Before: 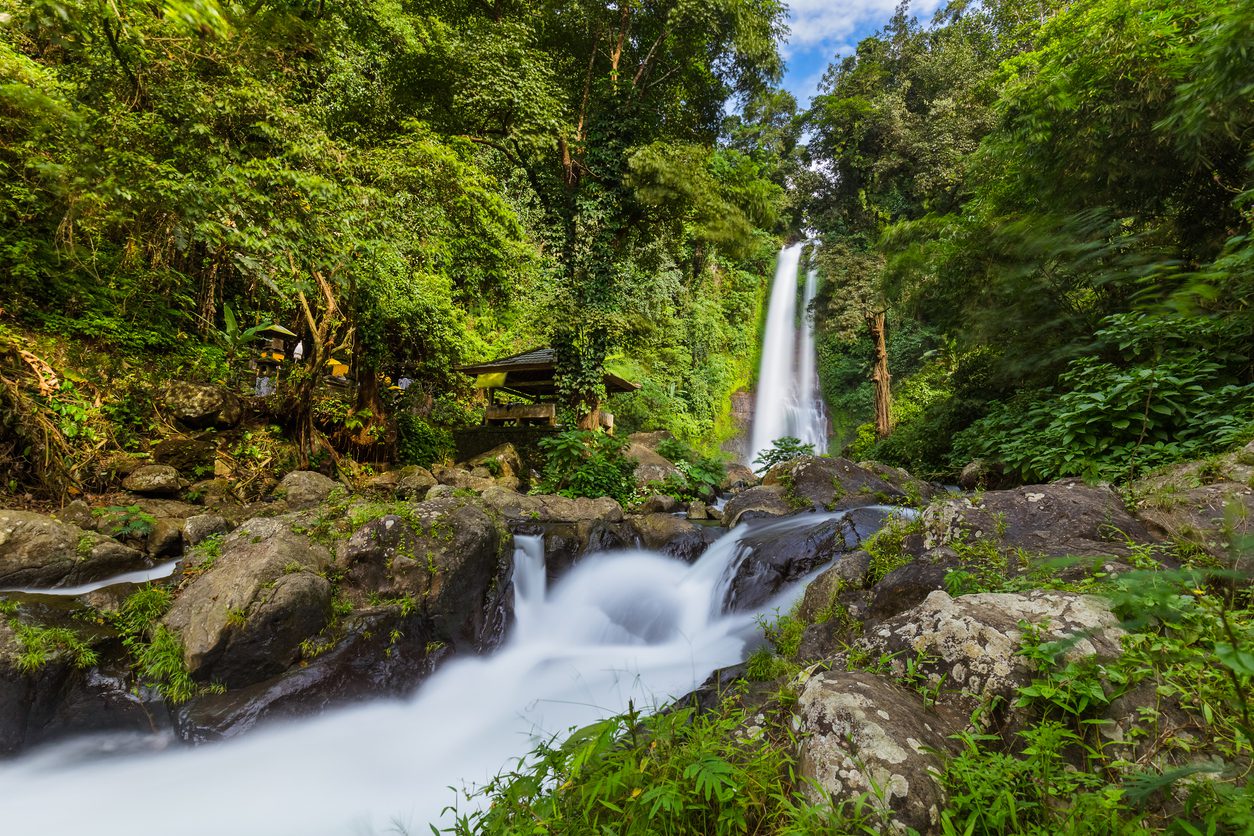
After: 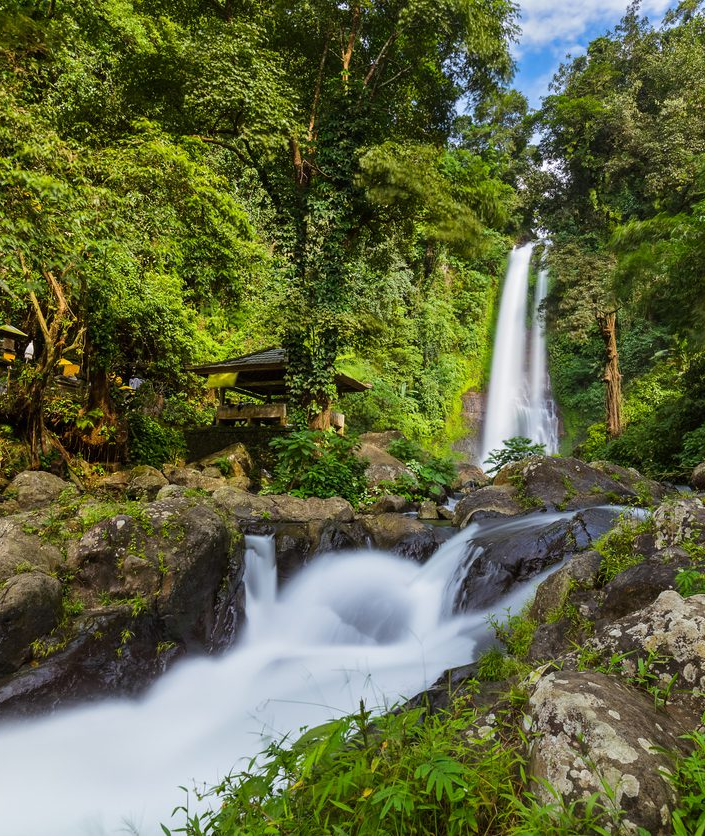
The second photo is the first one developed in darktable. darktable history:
exposure: compensate highlight preservation false
crop: left 21.496%, right 22.254%
